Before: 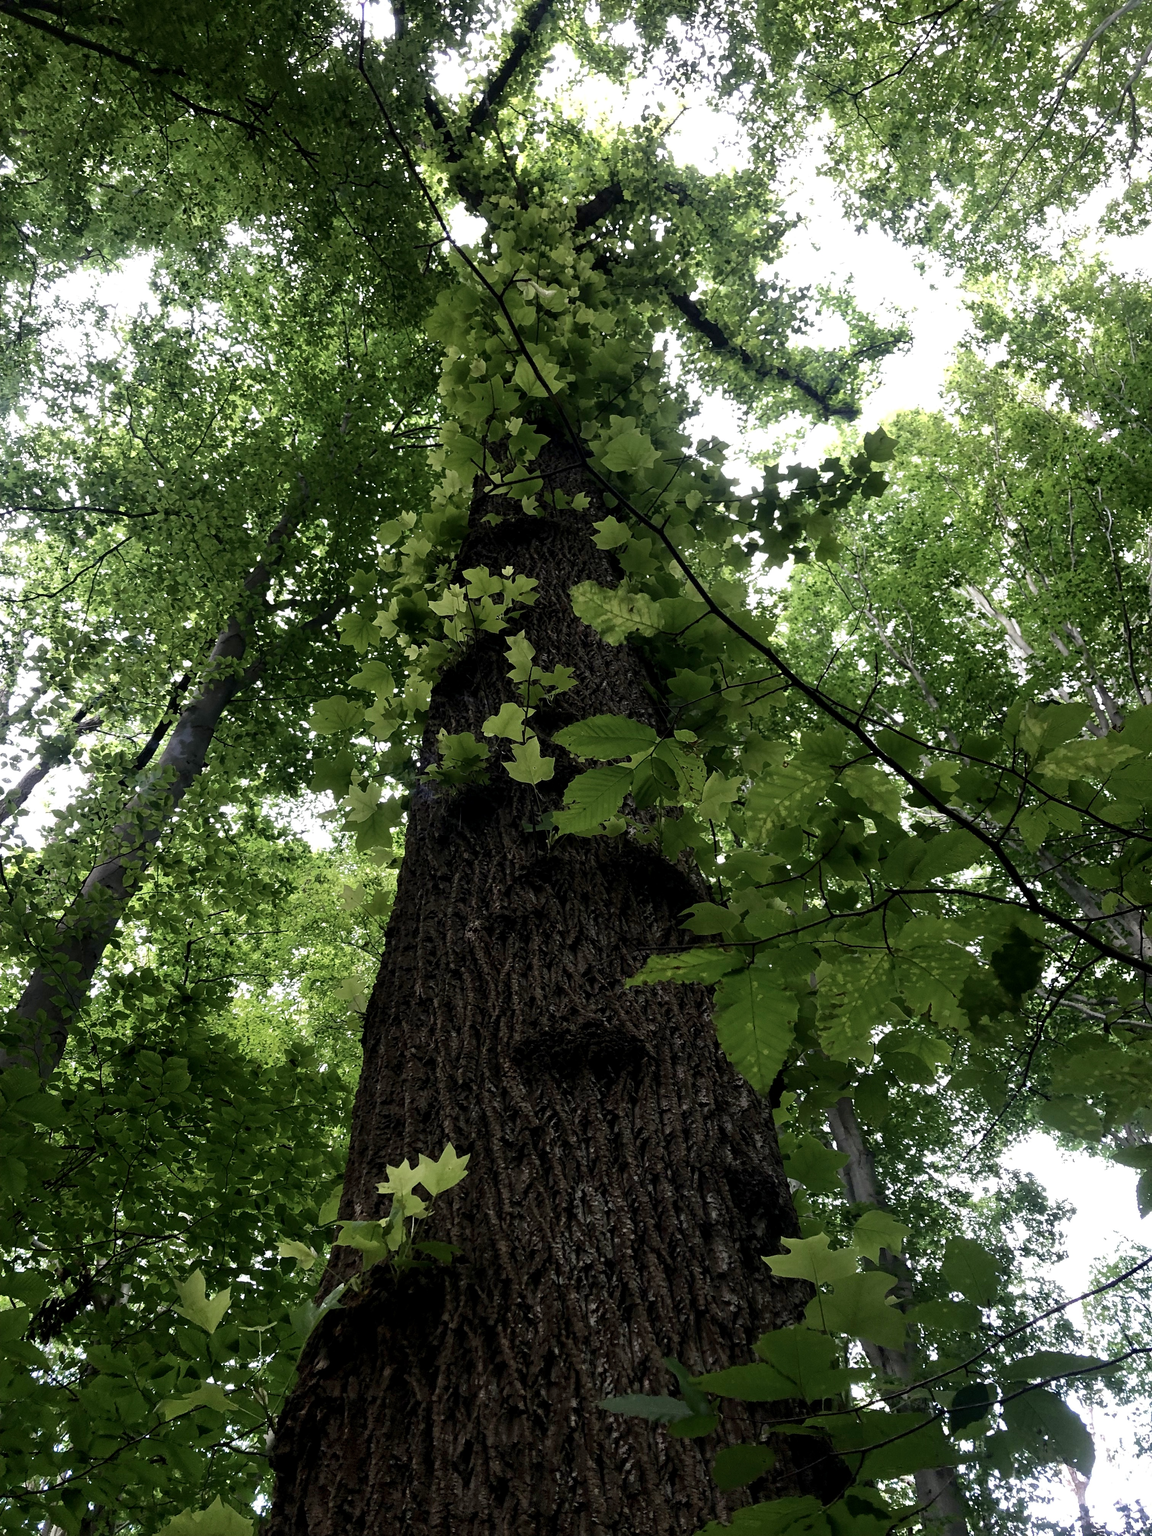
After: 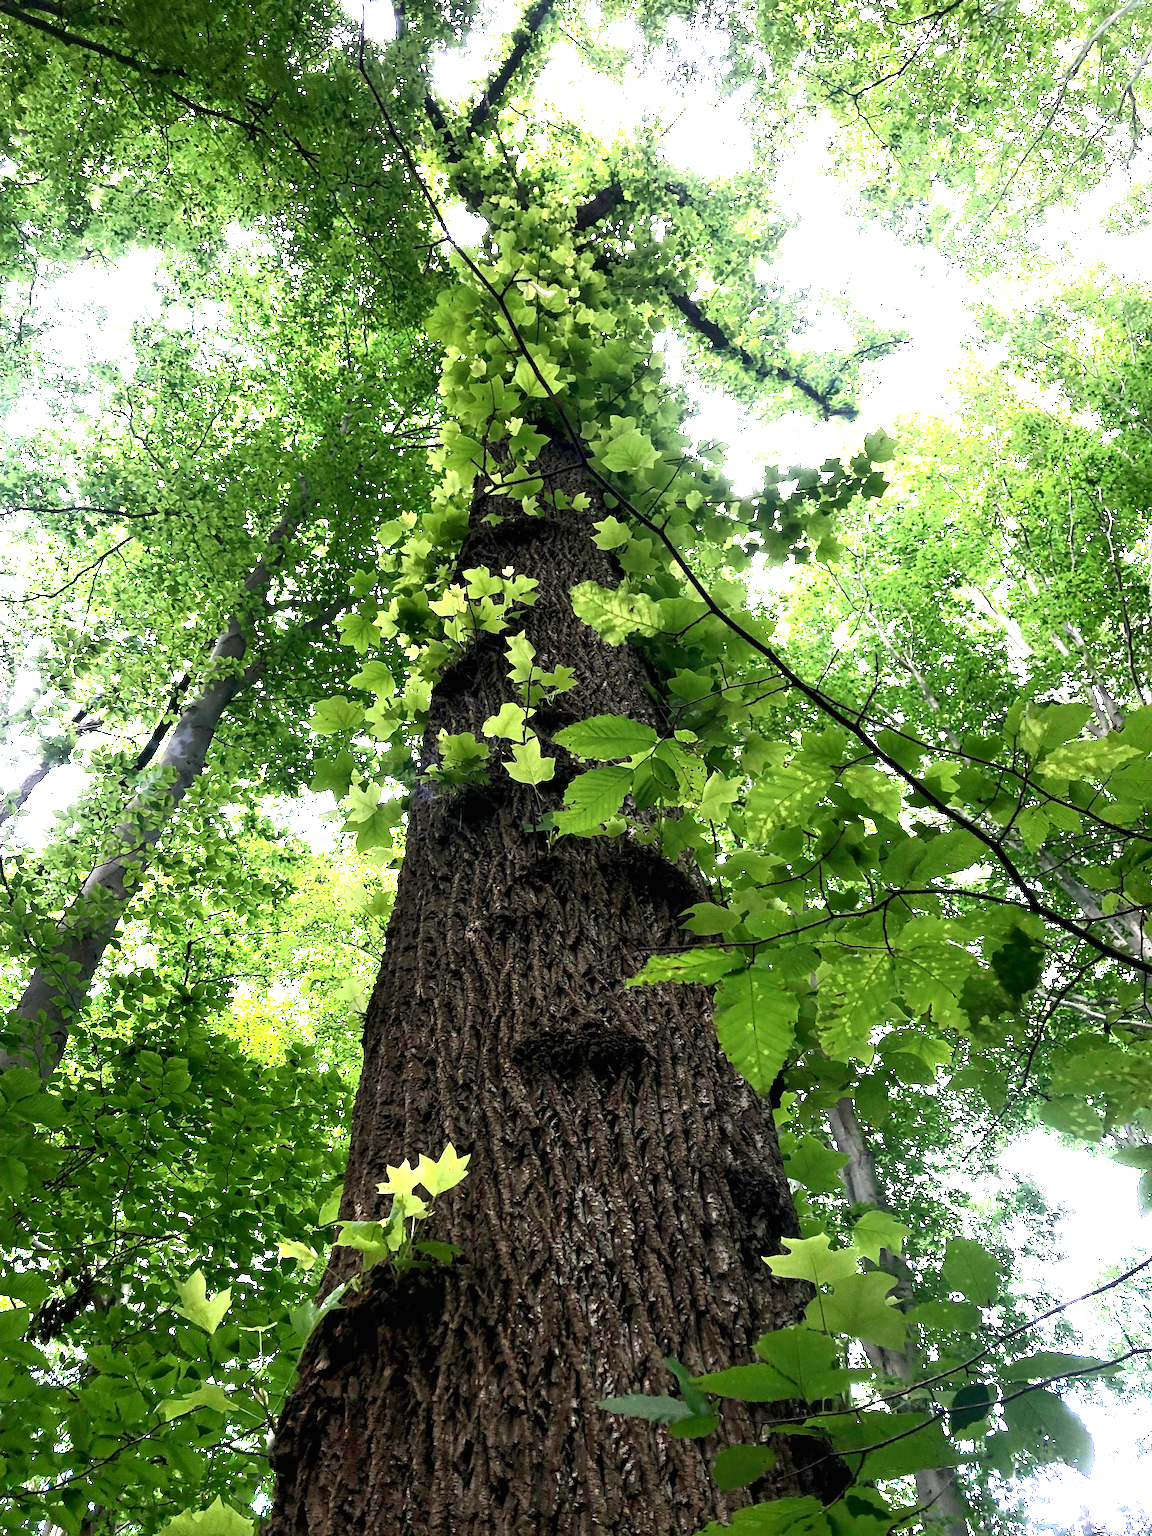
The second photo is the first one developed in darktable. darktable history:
exposure: black level correction 0, exposure 1 EV, compensate exposure bias true, compensate highlight preservation false
tone equalizer: on, module defaults
shadows and highlights: shadows 0, highlights 40
